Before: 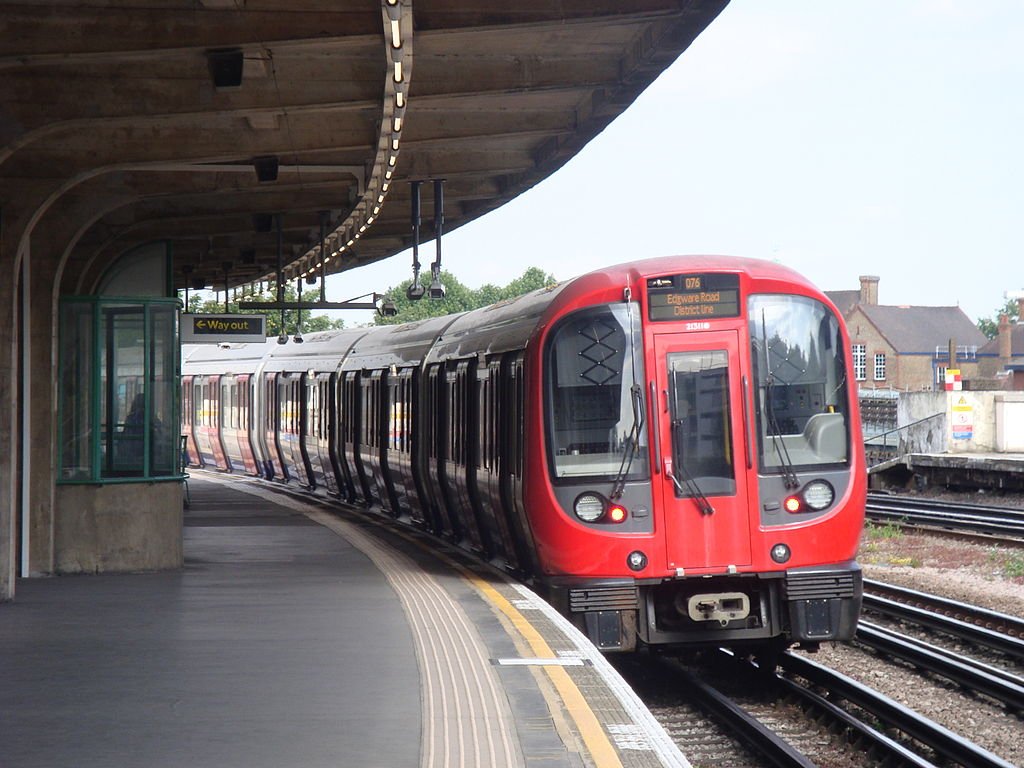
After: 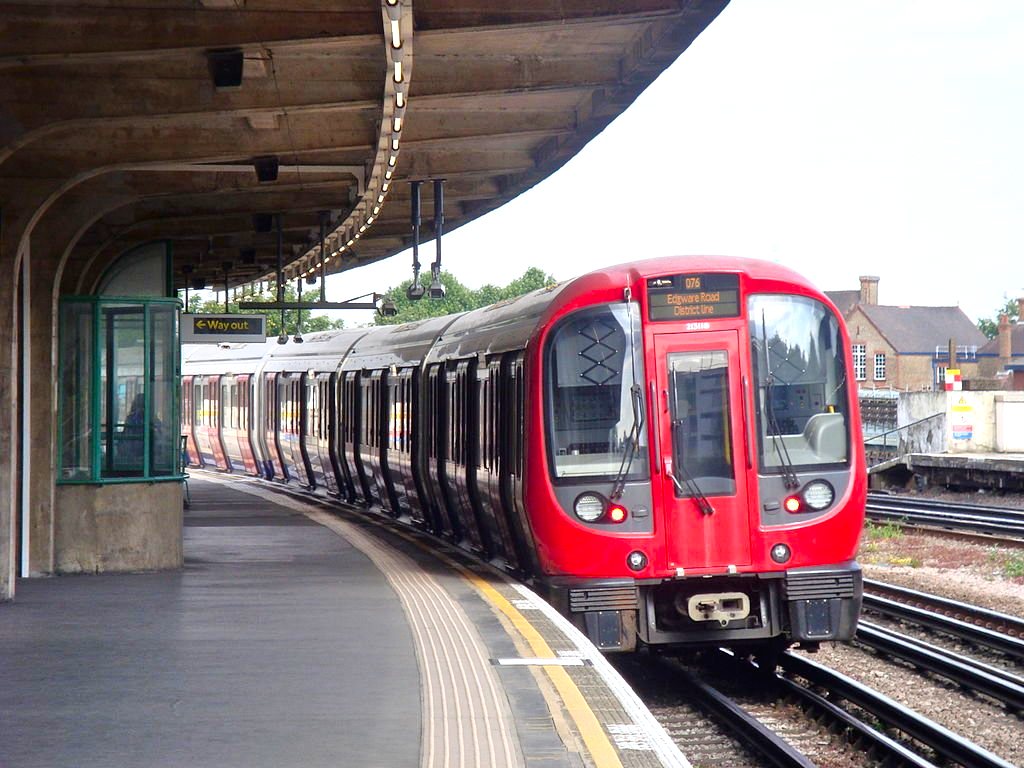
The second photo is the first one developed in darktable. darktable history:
contrast brightness saturation: contrast 0.12, brightness -0.12, saturation 0.2
exposure: exposure 0.2 EV, compensate highlight preservation false
tone equalizer: -7 EV 0.15 EV, -6 EV 0.6 EV, -5 EV 1.15 EV, -4 EV 1.33 EV, -3 EV 1.15 EV, -2 EV 0.6 EV, -1 EV 0.15 EV, mask exposure compensation -0.5 EV
